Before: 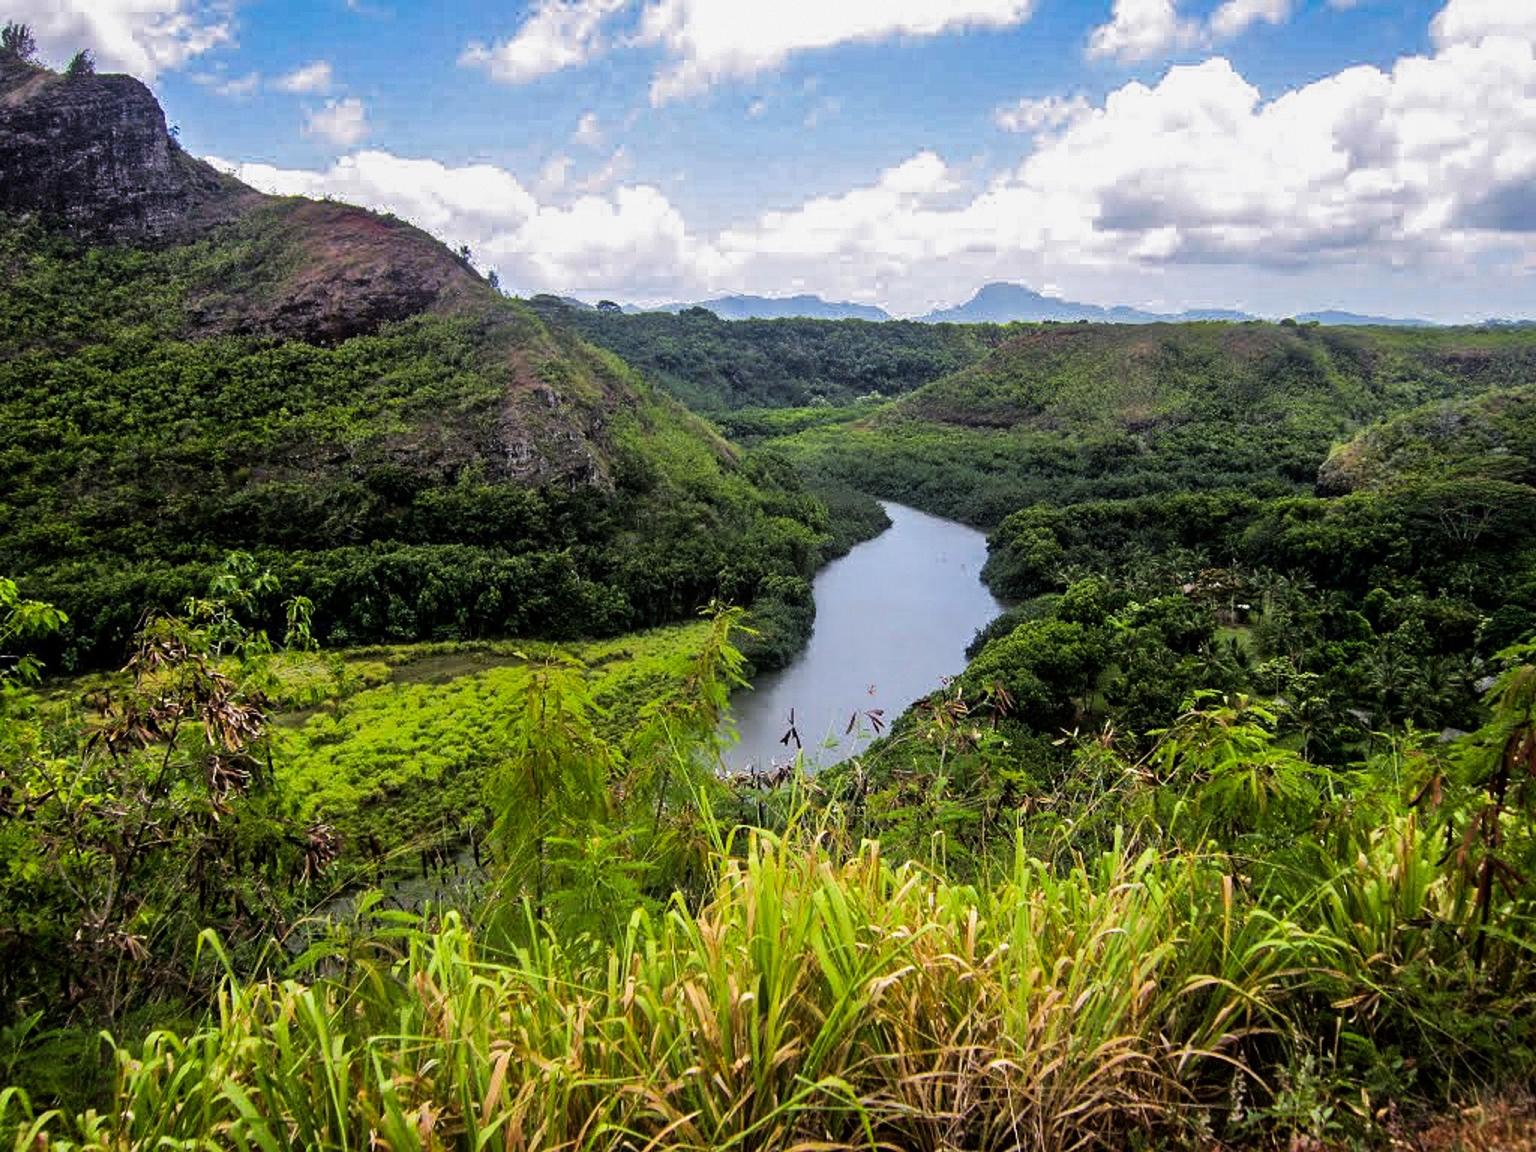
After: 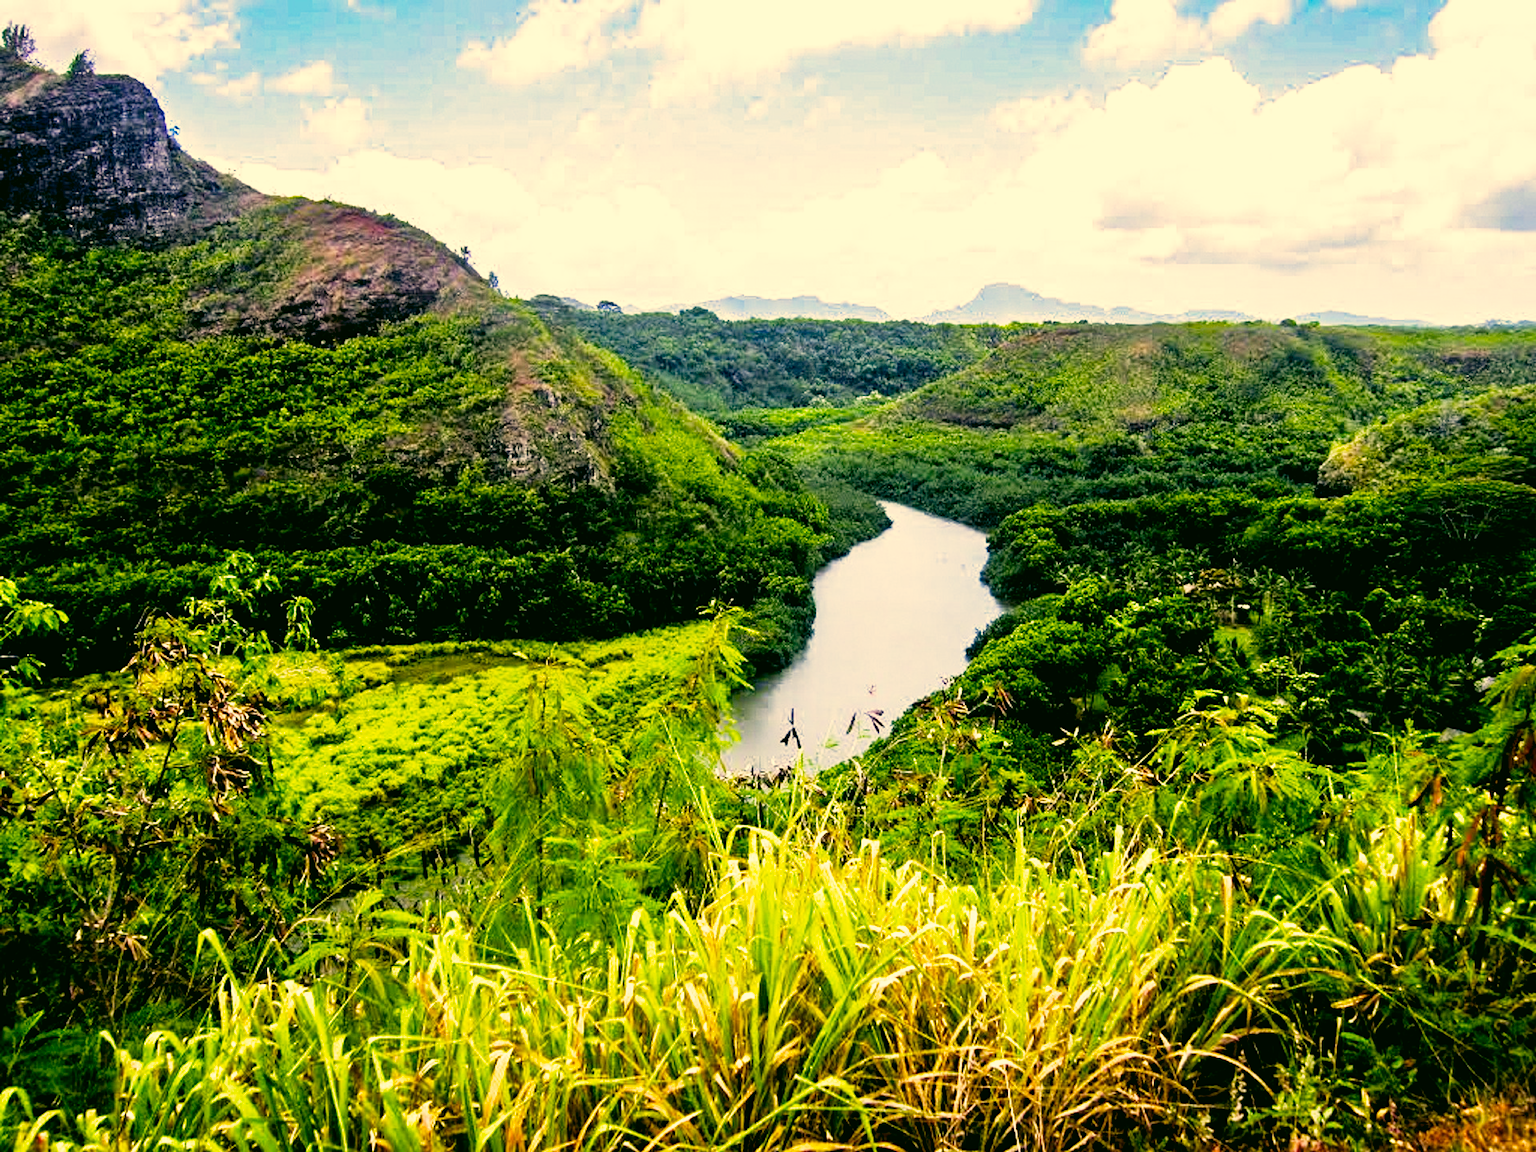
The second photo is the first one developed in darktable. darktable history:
filmic rgb: middle gray luminance 10%, black relative exposure -8.61 EV, white relative exposure 3.3 EV, threshold 6 EV, target black luminance 0%, hardness 5.2, latitude 44.69%, contrast 1.302, highlights saturation mix 5%, shadows ↔ highlights balance 24.64%, add noise in highlights 0, preserve chrominance no, color science v3 (2019), use custom middle-gray values true, iterations of high-quality reconstruction 0, contrast in highlights soft, enable highlight reconstruction true
color balance rgb: perceptual saturation grading › global saturation 20%, global vibrance 20%
color correction: highlights a* 5.3, highlights b* 24.26, shadows a* -15.58, shadows b* 4.02
